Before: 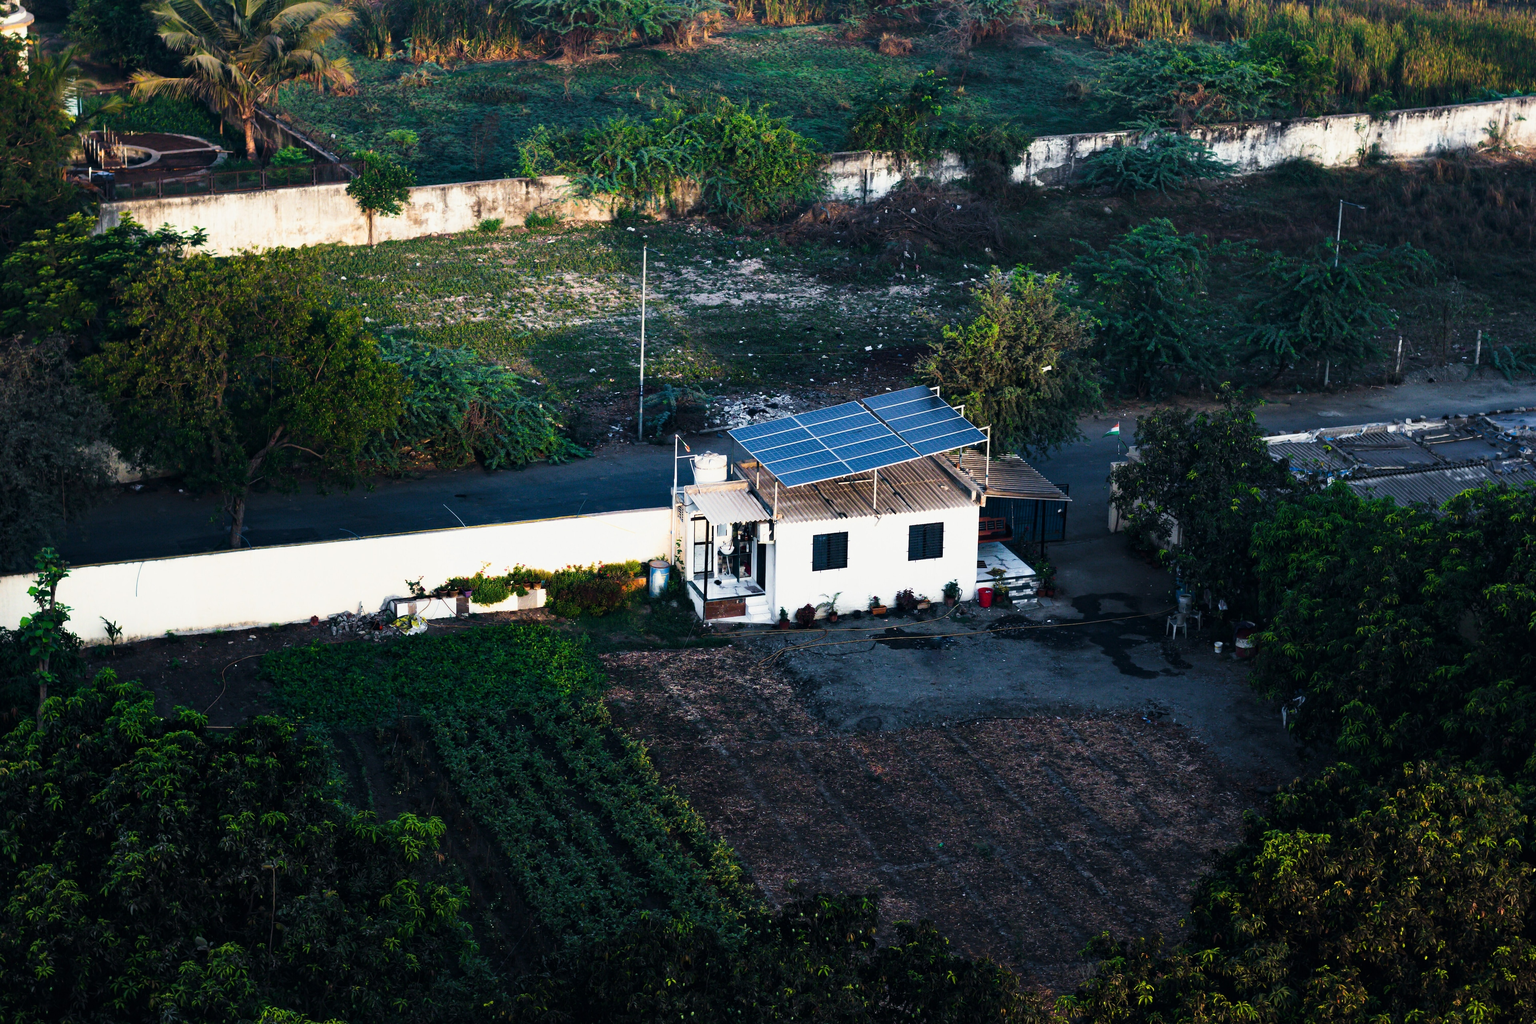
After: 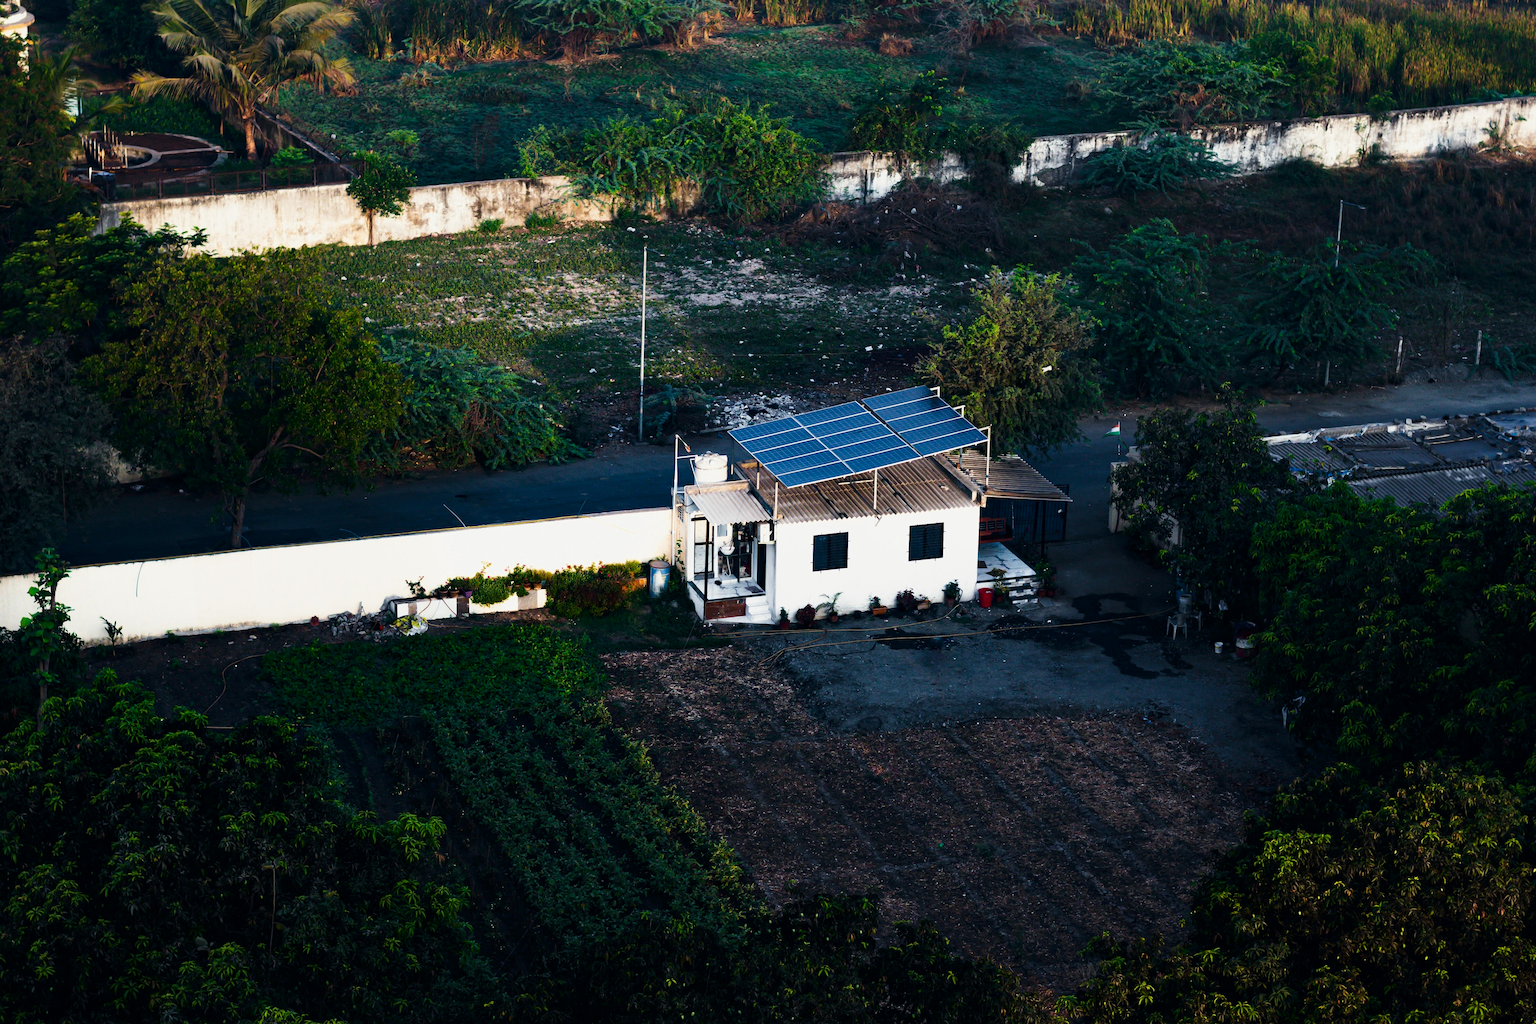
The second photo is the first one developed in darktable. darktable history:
contrast brightness saturation: brightness -0.1
